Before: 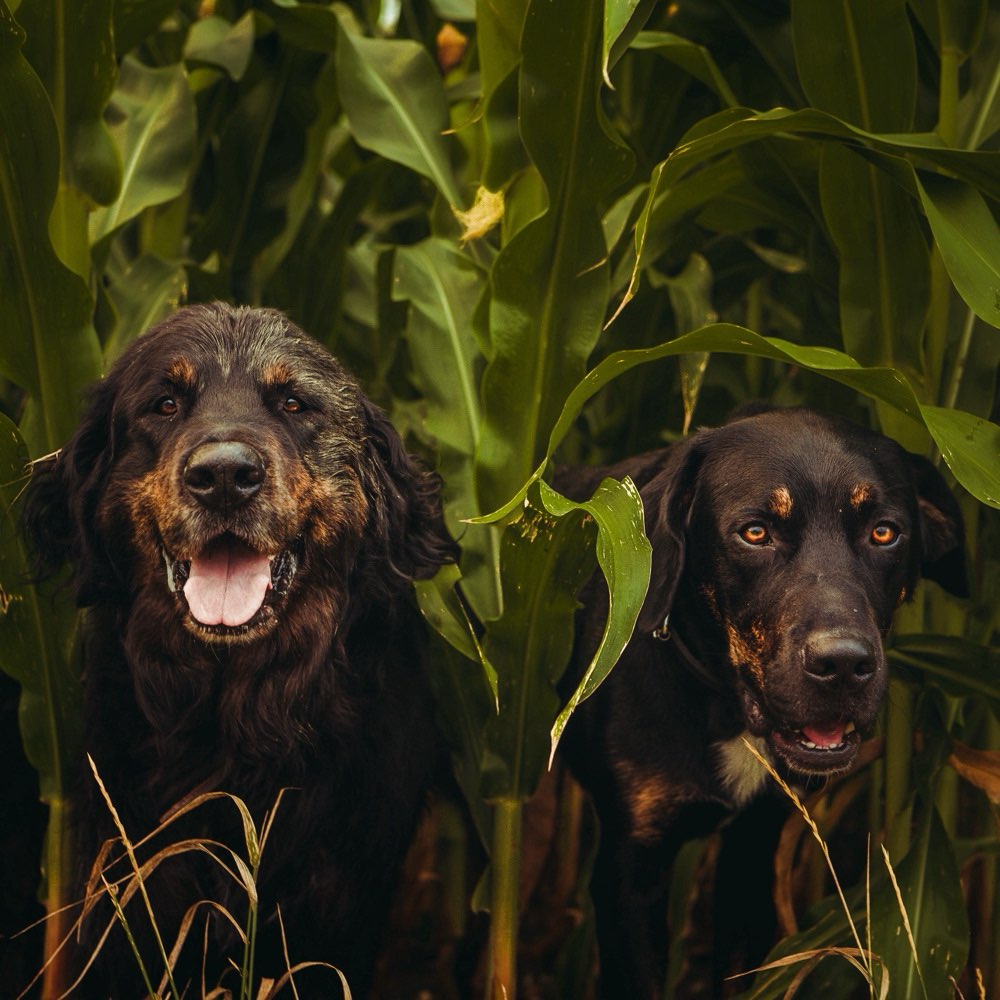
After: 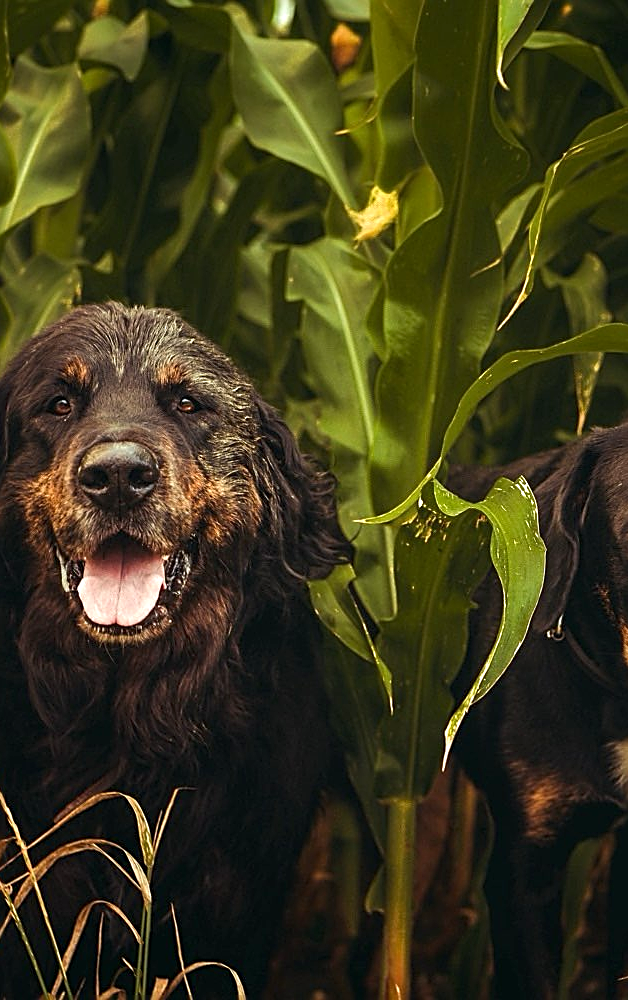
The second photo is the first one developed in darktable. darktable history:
exposure: black level correction 0.001, exposure 0.5 EV, compensate exposure bias true, compensate highlight preservation false
sharpen: amount 0.75
crop: left 10.644%, right 26.528%
